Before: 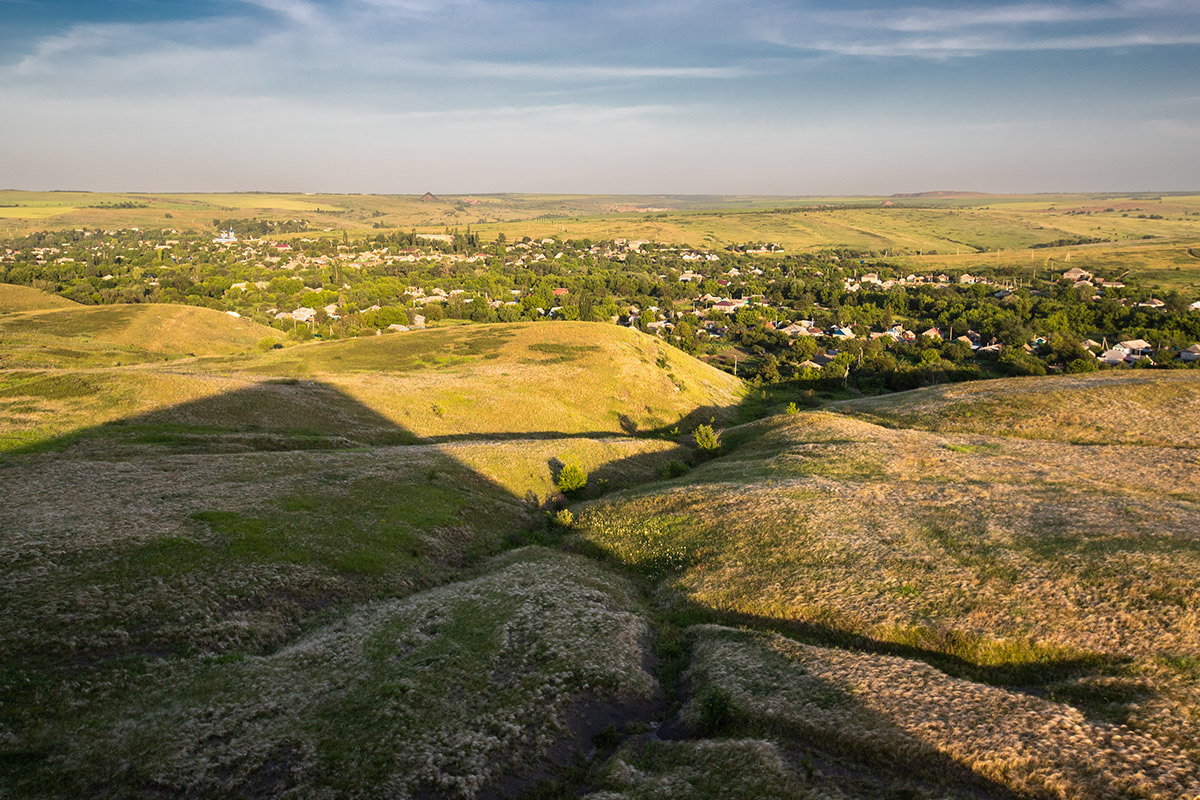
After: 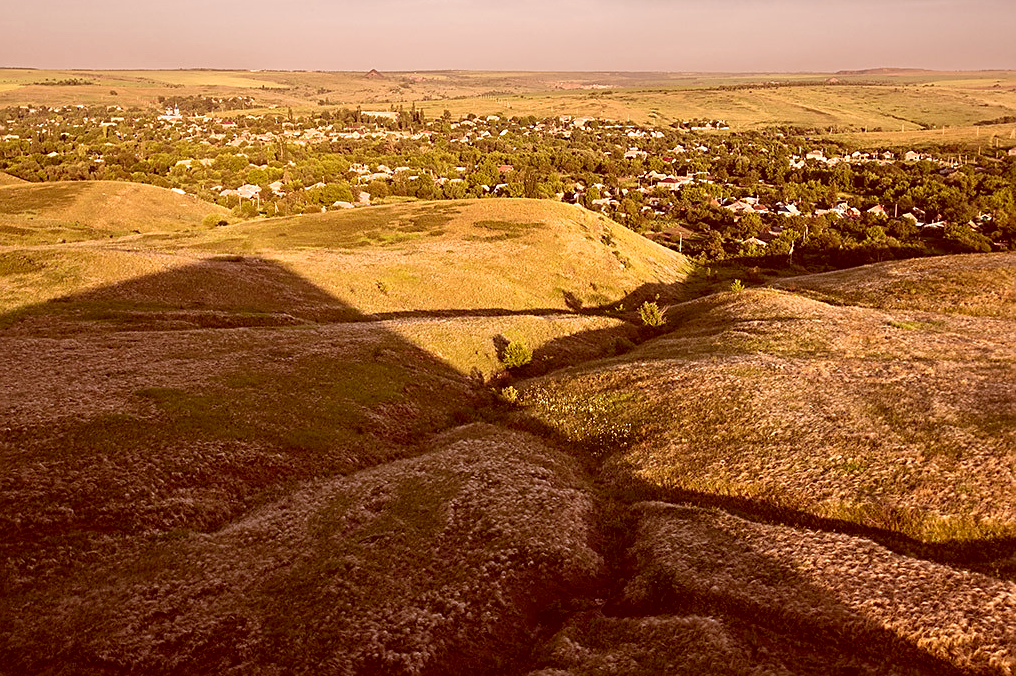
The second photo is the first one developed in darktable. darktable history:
sharpen: on, module defaults
crop and rotate: left 4.602%, top 15.41%, right 10.702%
color correction: highlights a* 9.43, highlights b* 9.07, shadows a* 39.6, shadows b* 39.86, saturation 0.791
